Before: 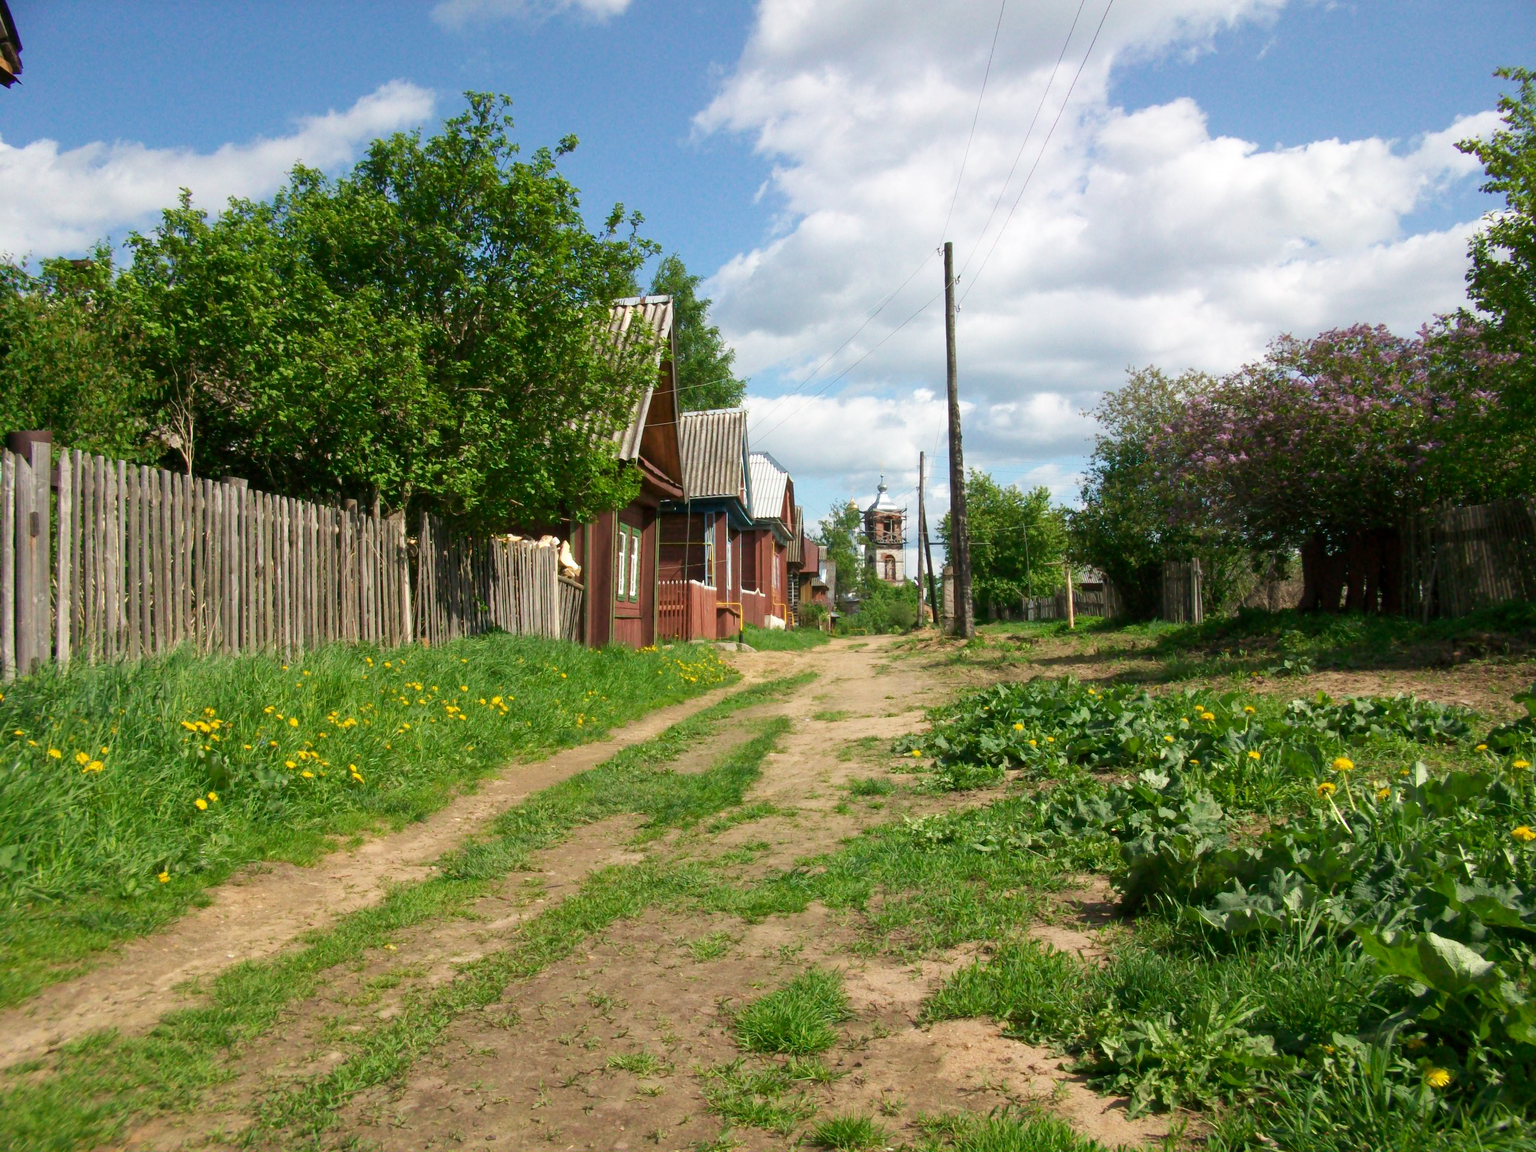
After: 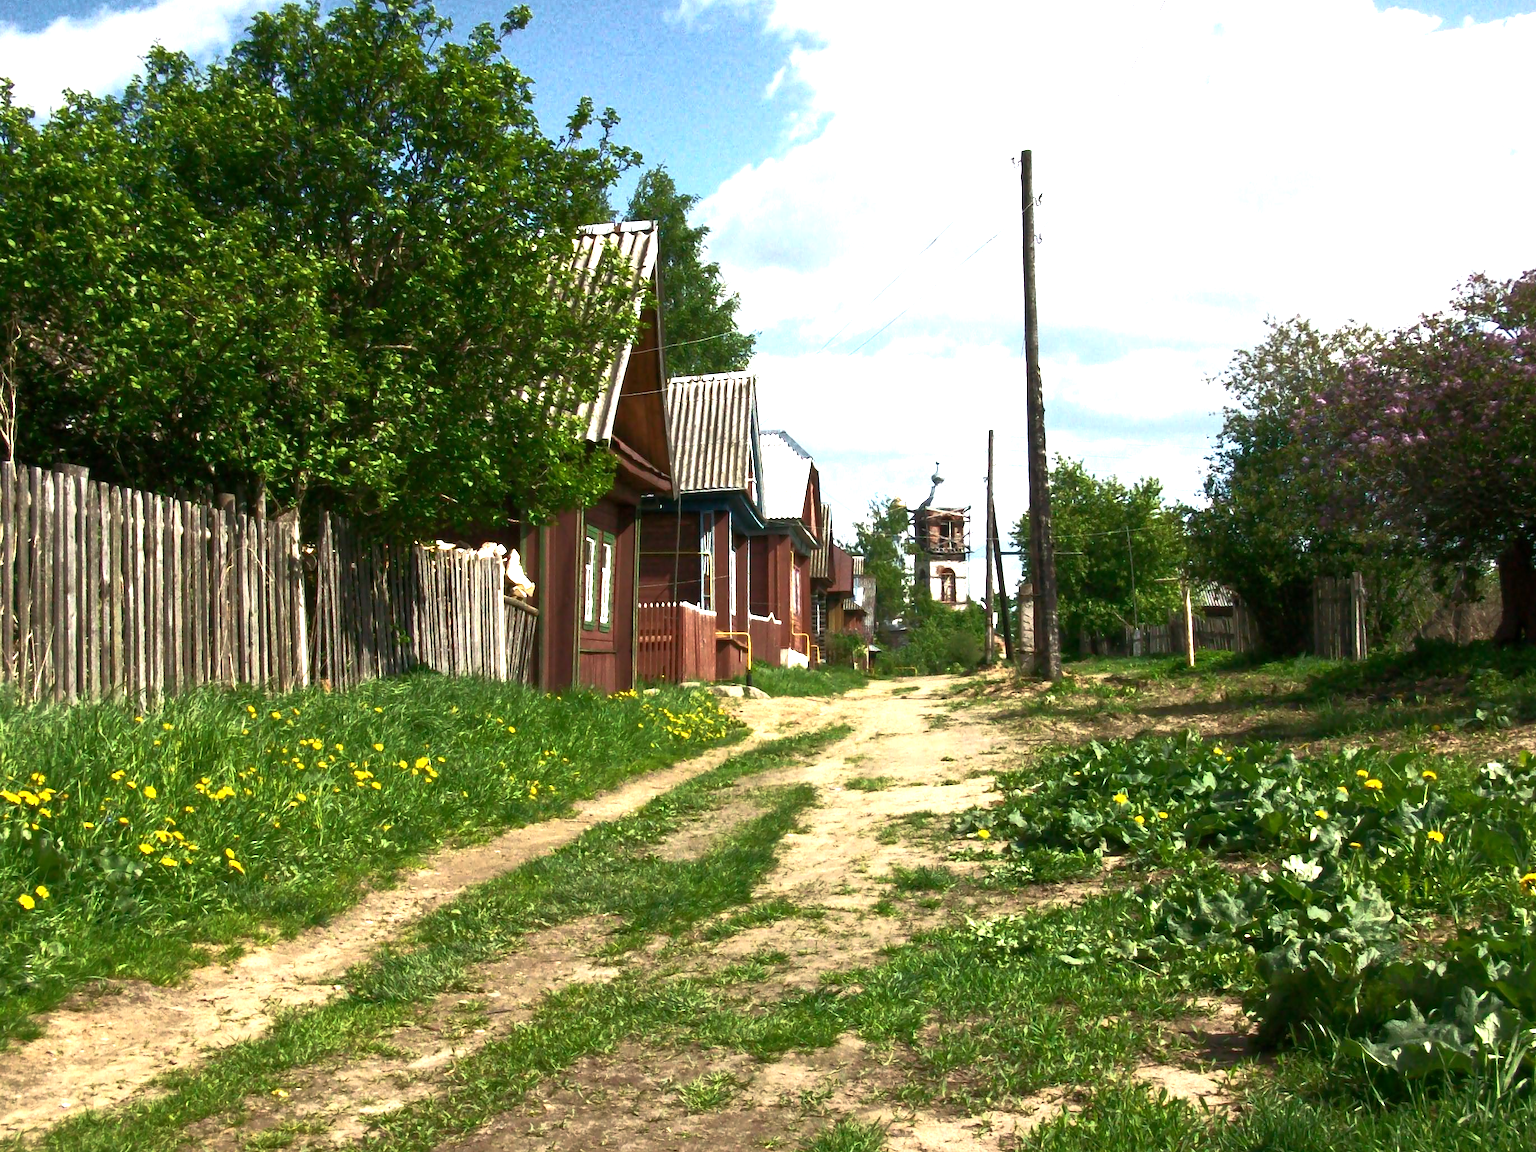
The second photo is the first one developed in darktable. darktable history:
exposure: exposure 1 EV, compensate highlight preservation false
base curve: curves: ch0 [(0, 0) (0.564, 0.291) (0.802, 0.731) (1, 1)]
crop and rotate: left 11.831%, top 11.346%, right 13.429%, bottom 13.899%
